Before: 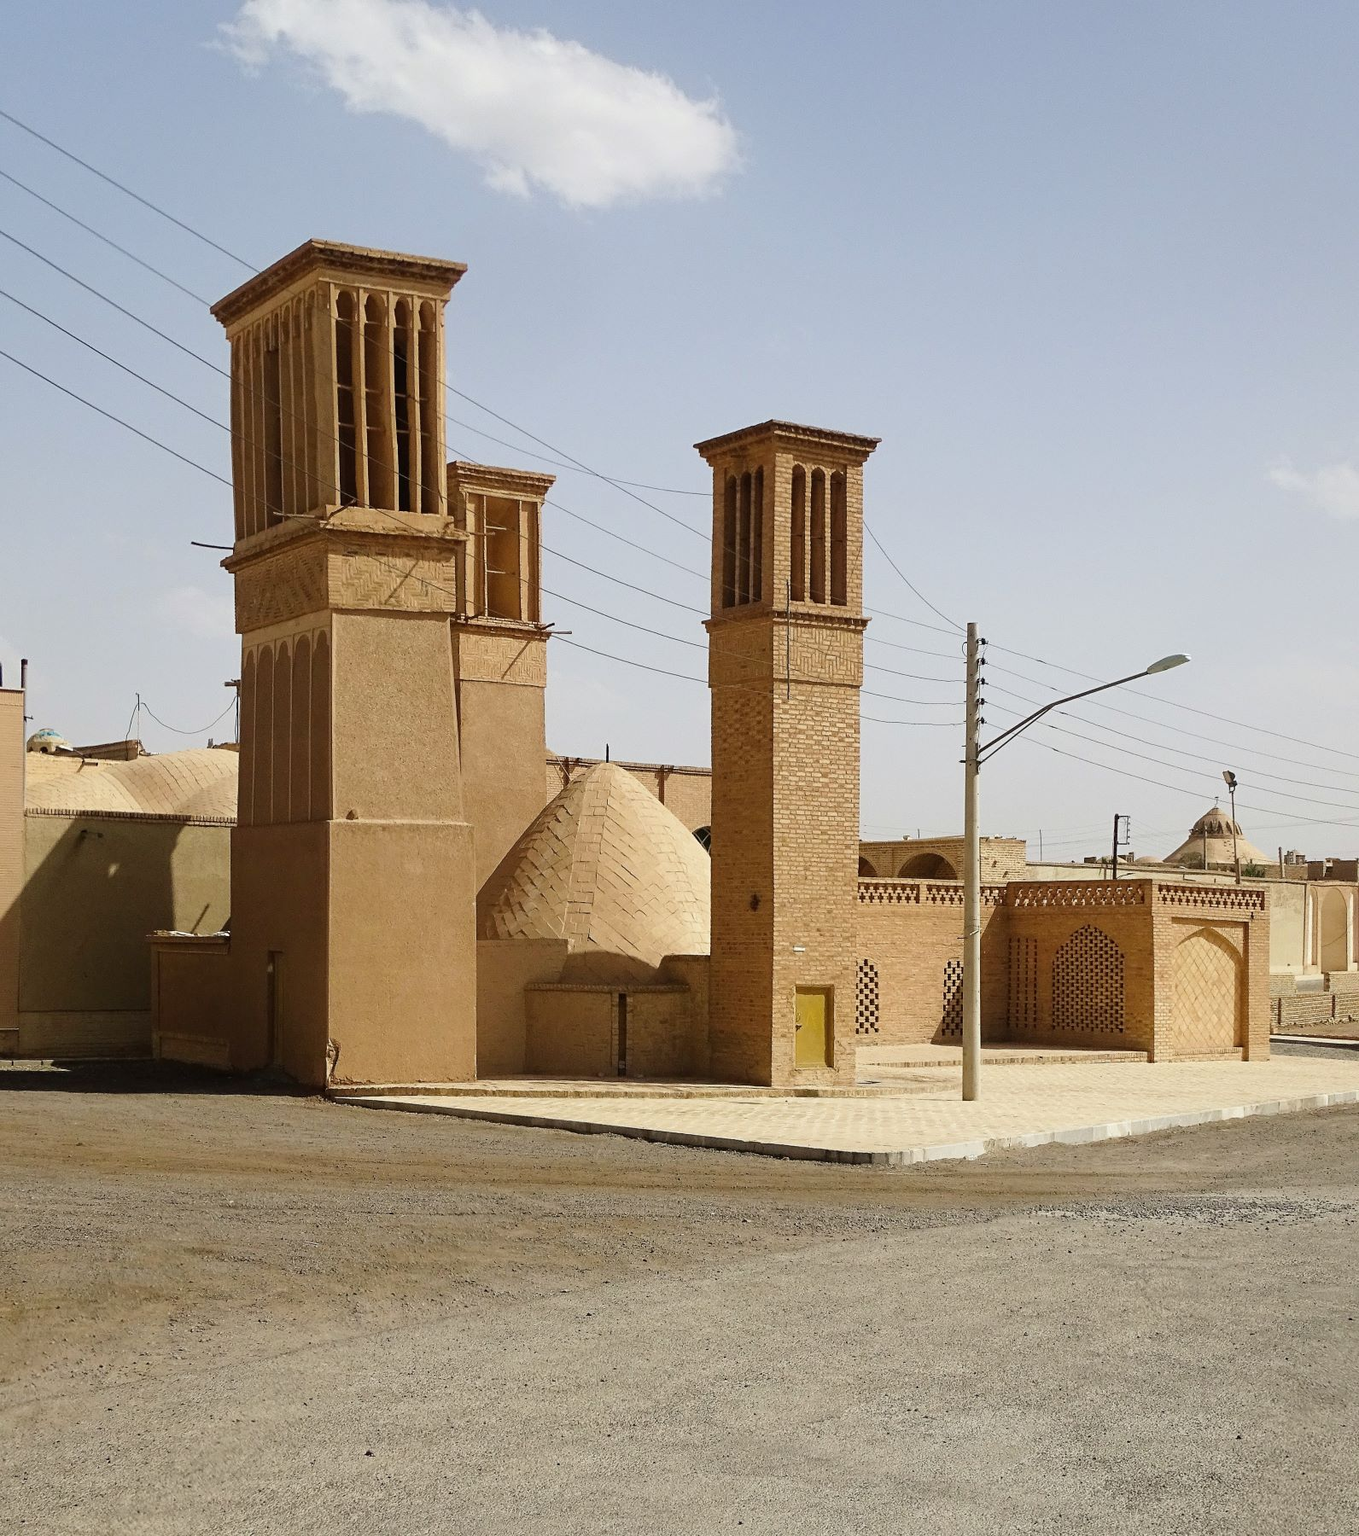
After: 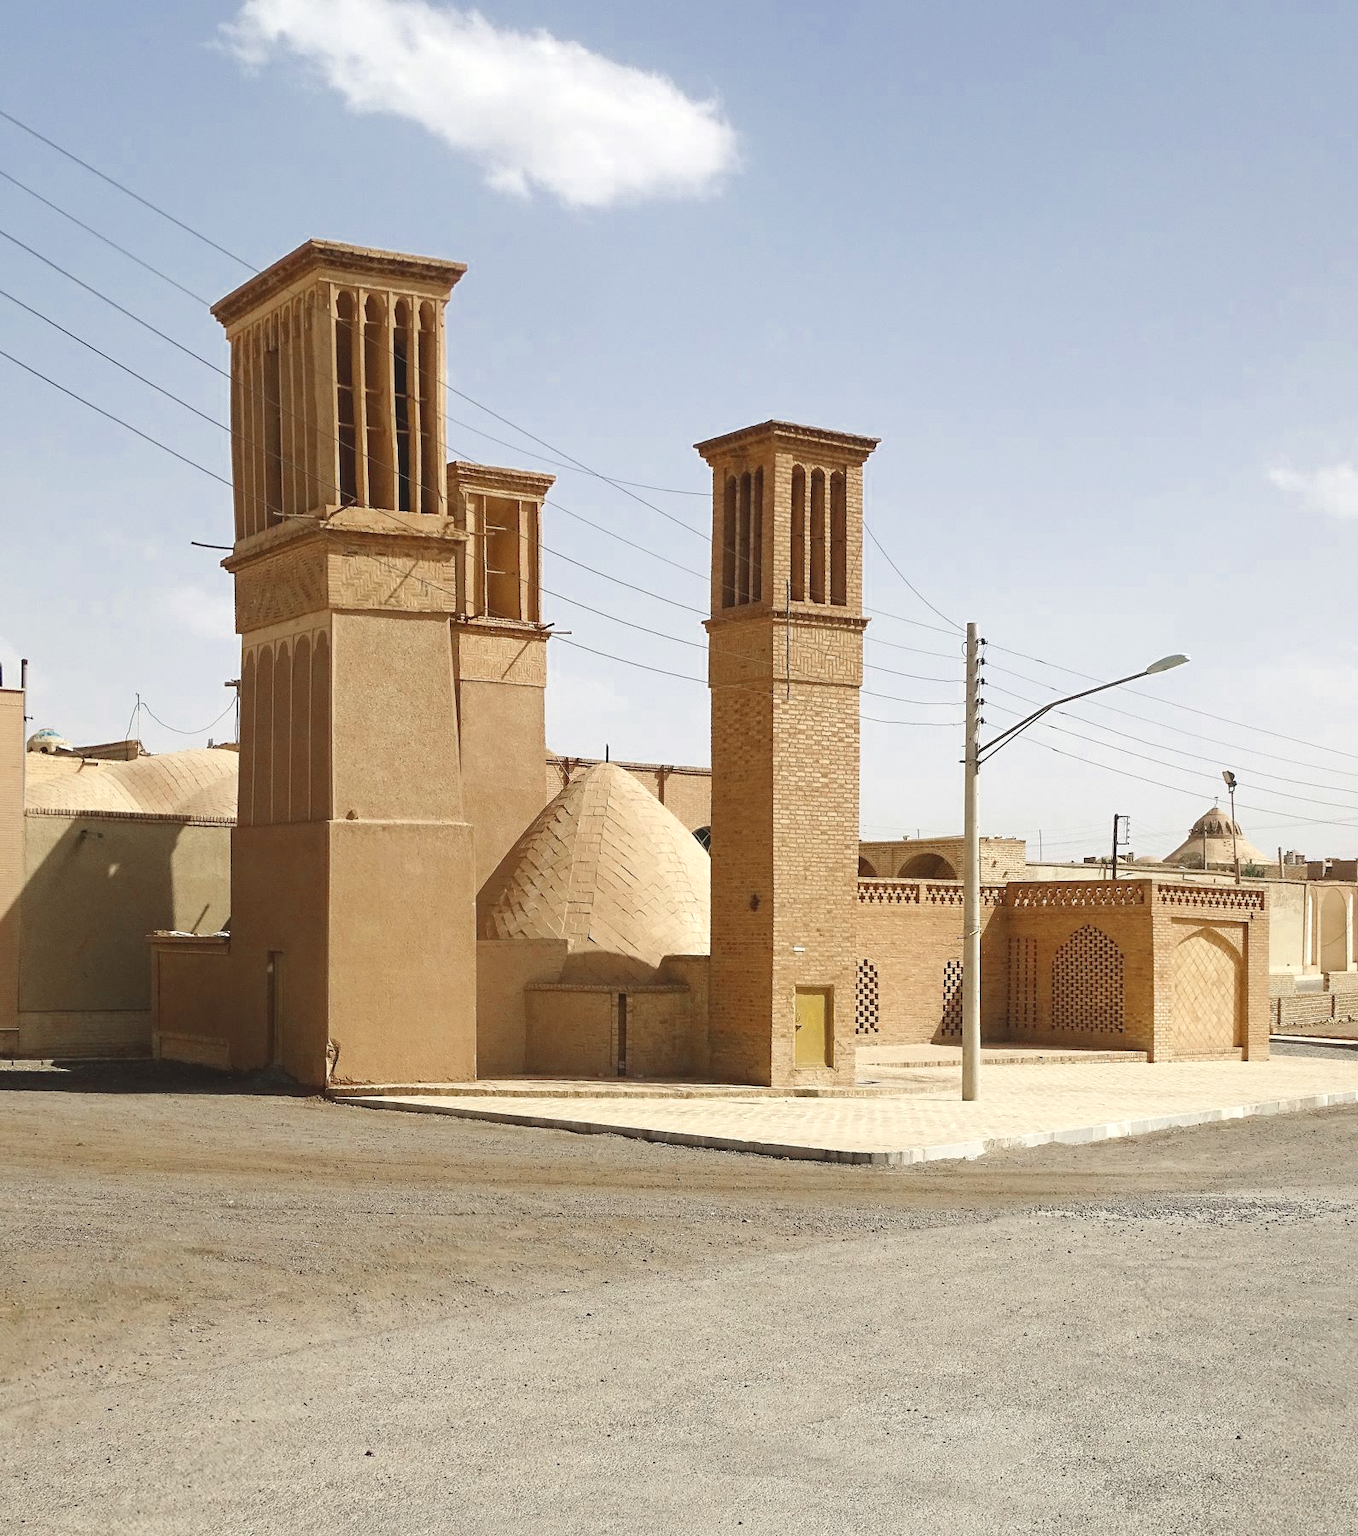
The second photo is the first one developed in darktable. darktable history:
color zones: curves: ch0 [(0, 0.5) (0.125, 0.4) (0.25, 0.5) (0.375, 0.4) (0.5, 0.4) (0.625, 0.35) (0.75, 0.35) (0.875, 0.5)]; ch1 [(0, 0.35) (0.125, 0.45) (0.25, 0.35) (0.375, 0.35) (0.5, 0.35) (0.625, 0.35) (0.75, 0.45) (0.875, 0.35)]; ch2 [(0, 0.6) (0.125, 0.5) (0.25, 0.5) (0.375, 0.6) (0.5, 0.6) (0.625, 0.5) (0.75, 0.5) (0.875, 0.5)]
exposure: exposure 0.556 EV, compensate exposure bias true, compensate highlight preservation false
contrast brightness saturation: contrast -0.1, brightness 0.048, saturation 0.084
